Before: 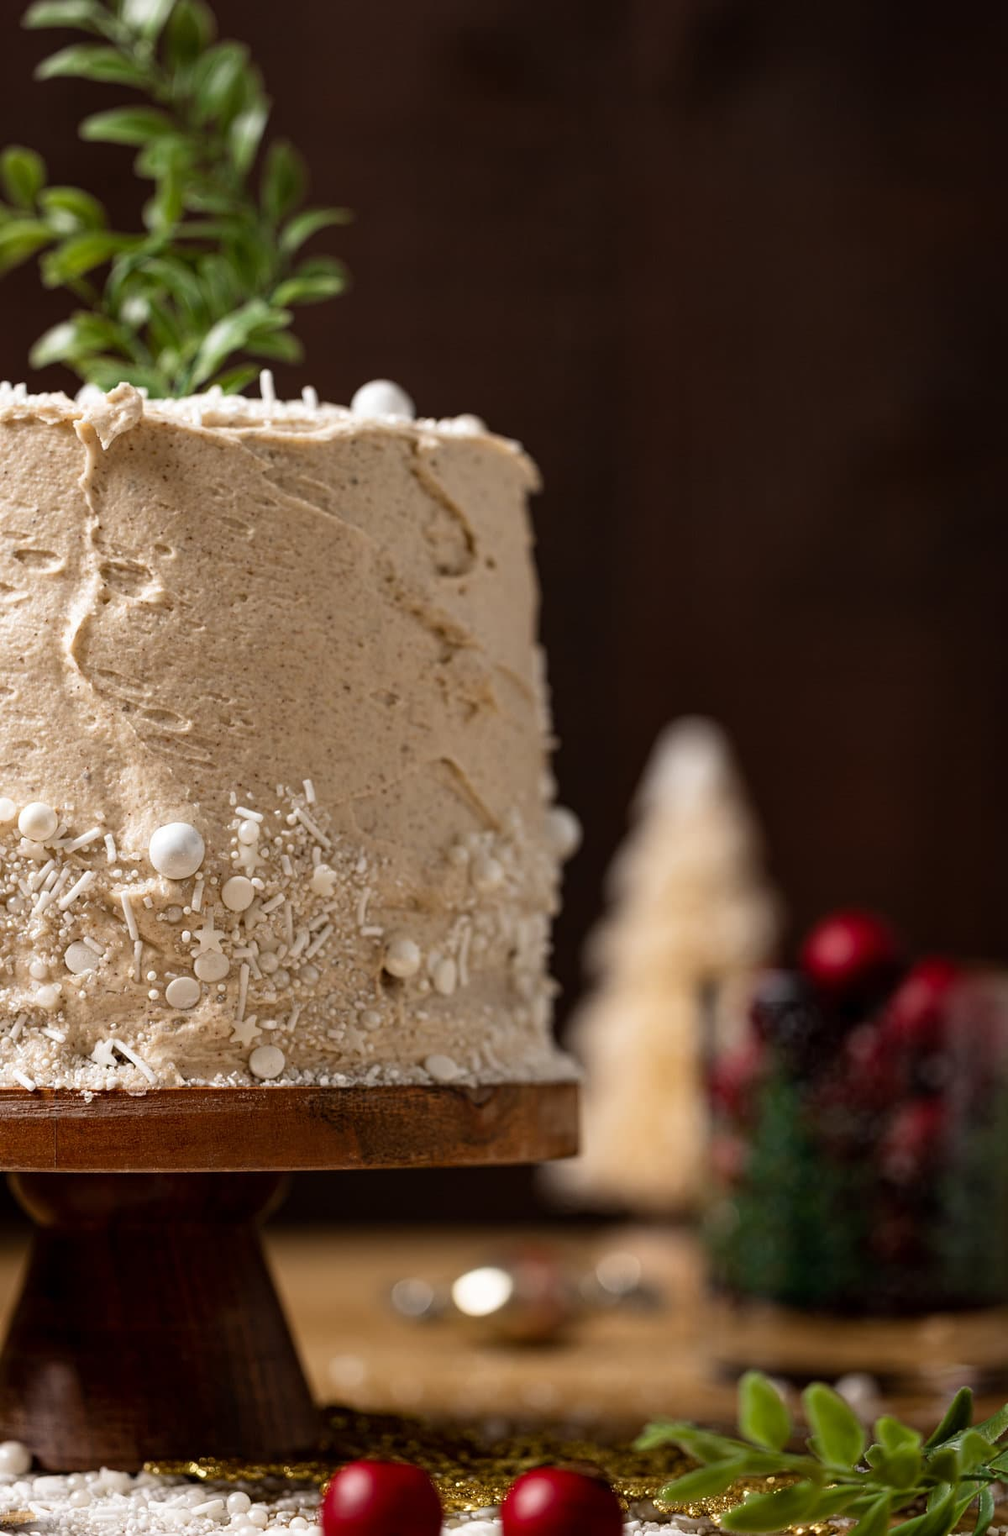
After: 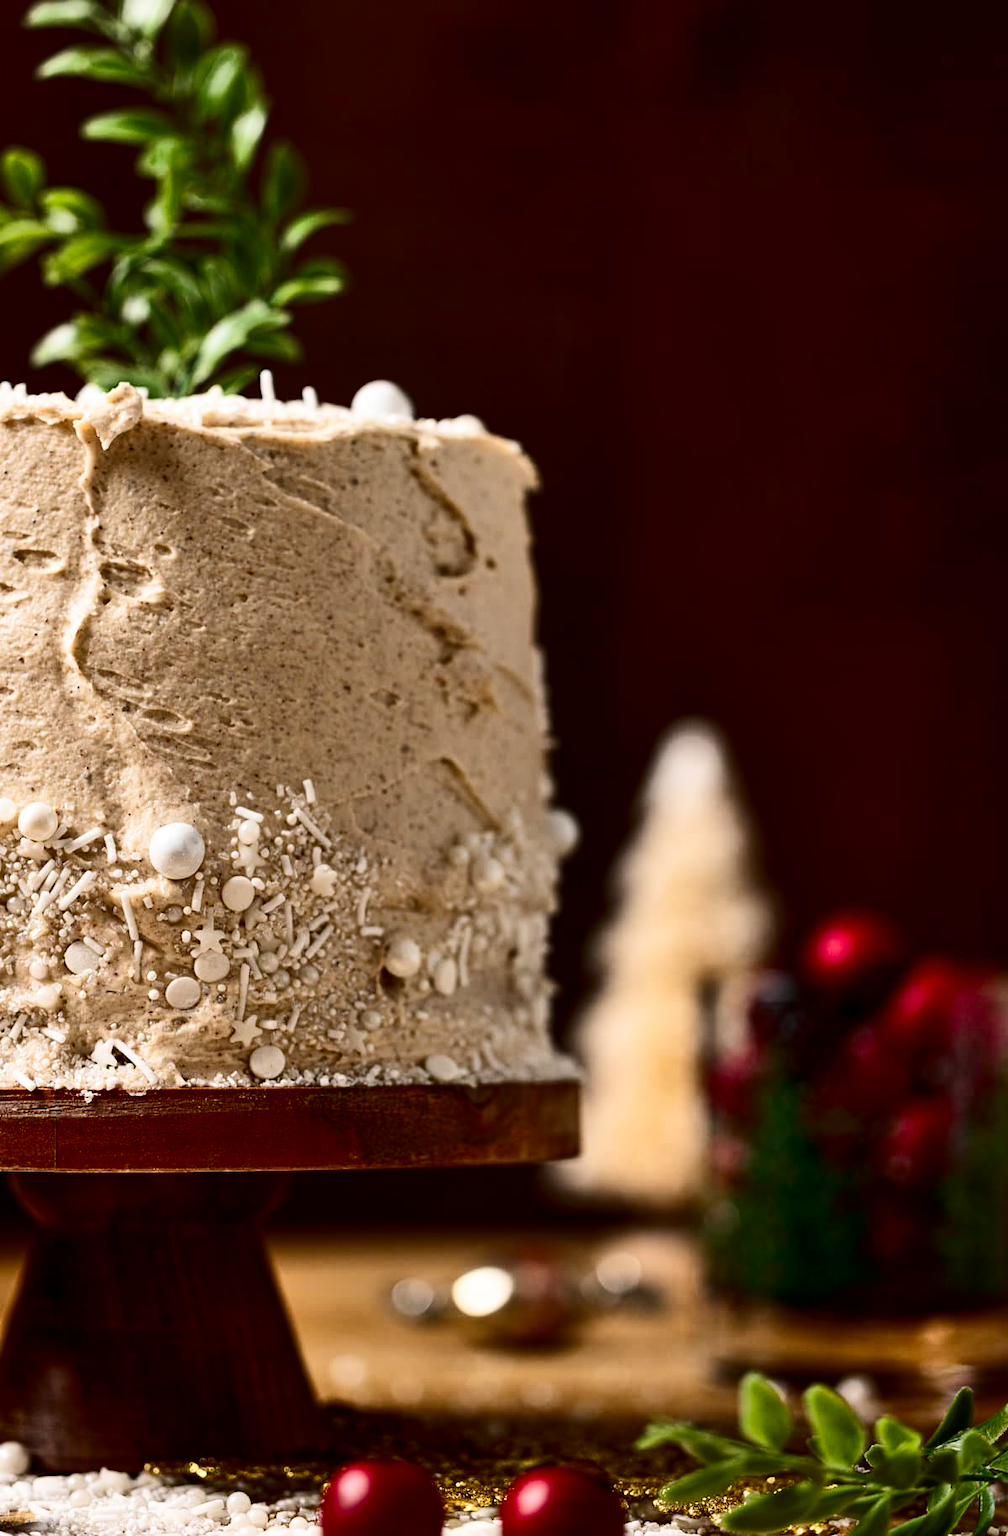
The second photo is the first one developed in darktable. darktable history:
contrast brightness saturation: contrast 0.32, brightness -0.08, saturation 0.17
shadows and highlights: soften with gaussian
